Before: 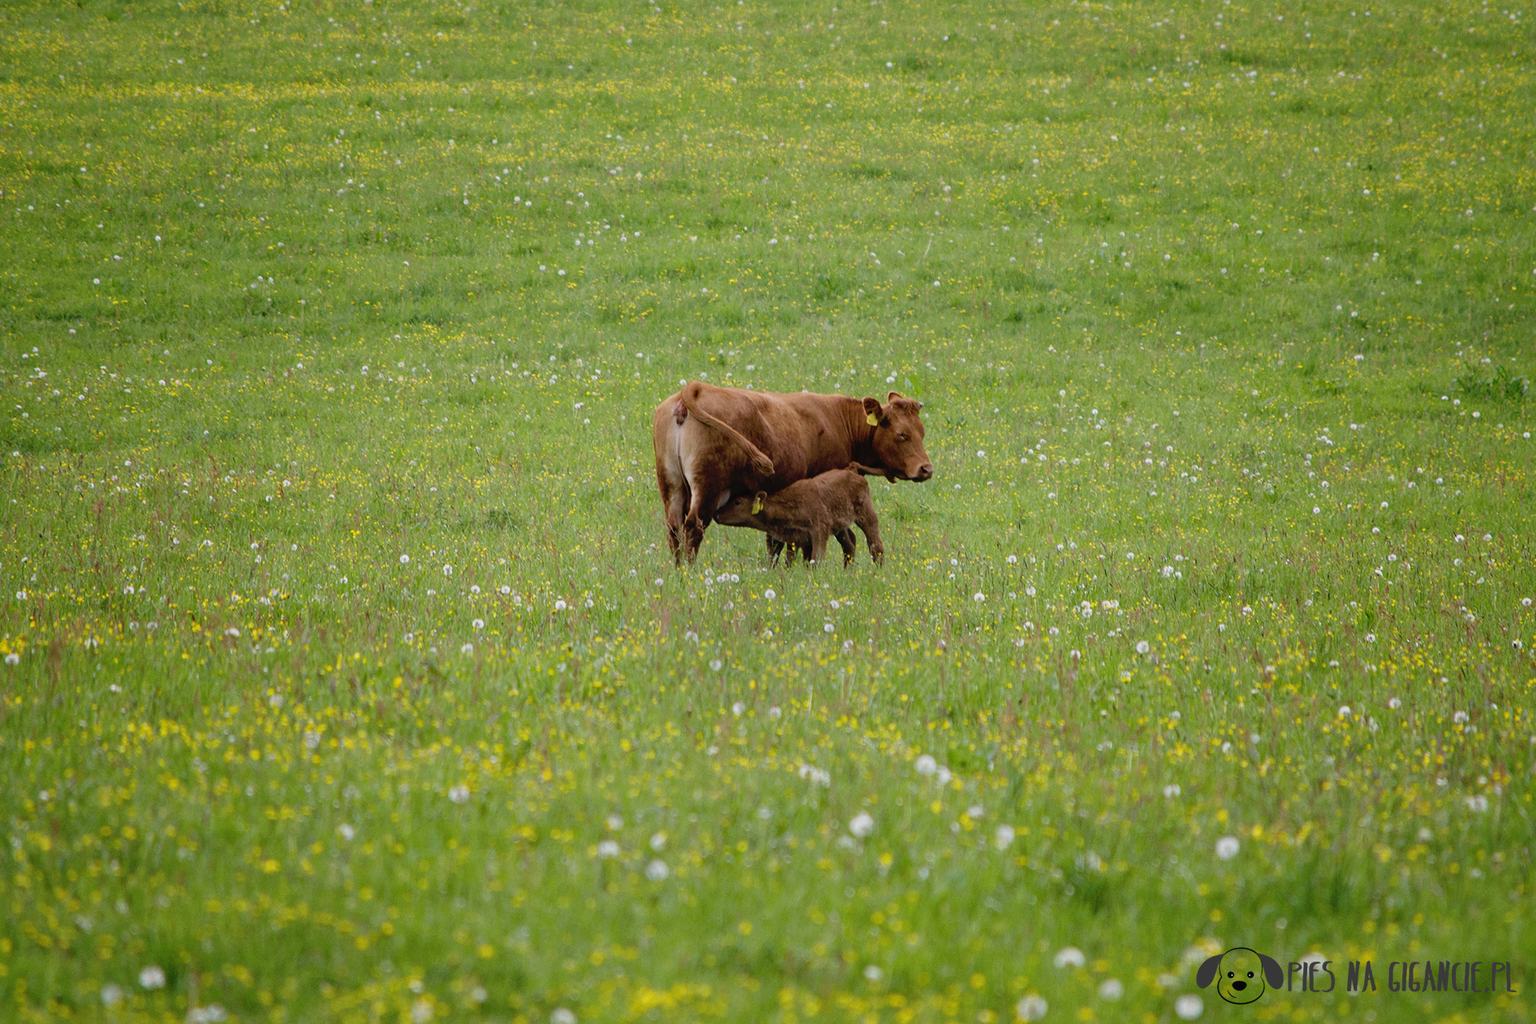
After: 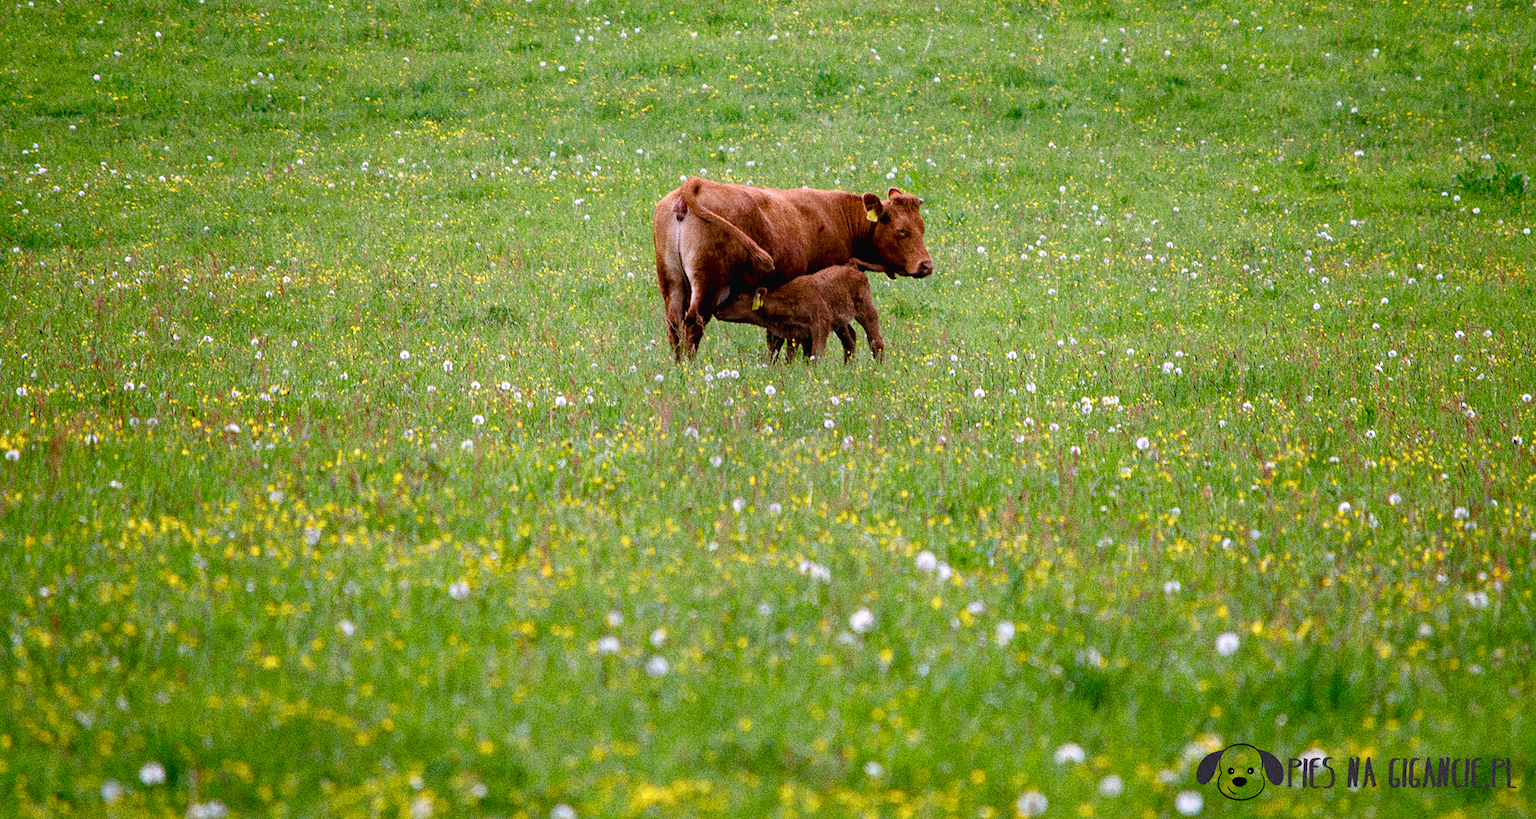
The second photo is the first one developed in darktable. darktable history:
white balance: red 1.004, blue 1.096
color balance rgb: shadows lift › chroma 1%, shadows lift › hue 28.8°, power › hue 60°, highlights gain › chroma 1%, highlights gain › hue 60°, global offset › luminance 0.25%, perceptual saturation grading › highlights -20%, perceptual saturation grading › shadows 20%, perceptual brilliance grading › highlights 10%, perceptual brilliance grading › shadows -5%, global vibrance 19.67%
crop and rotate: top 19.998%
contrast equalizer: octaves 7, y [[0.6 ×6], [0.55 ×6], [0 ×6], [0 ×6], [0 ×6]], mix 0.3
grain: coarseness 10.62 ISO, strength 55.56%
